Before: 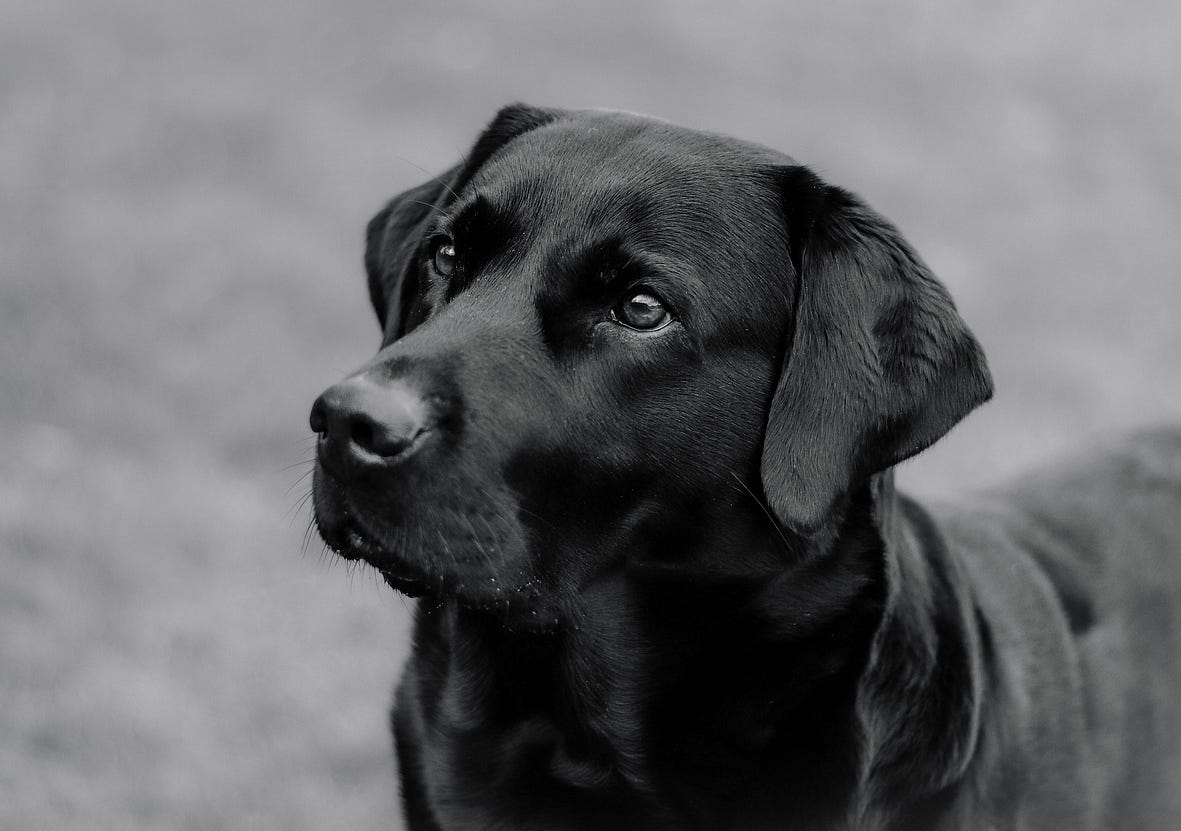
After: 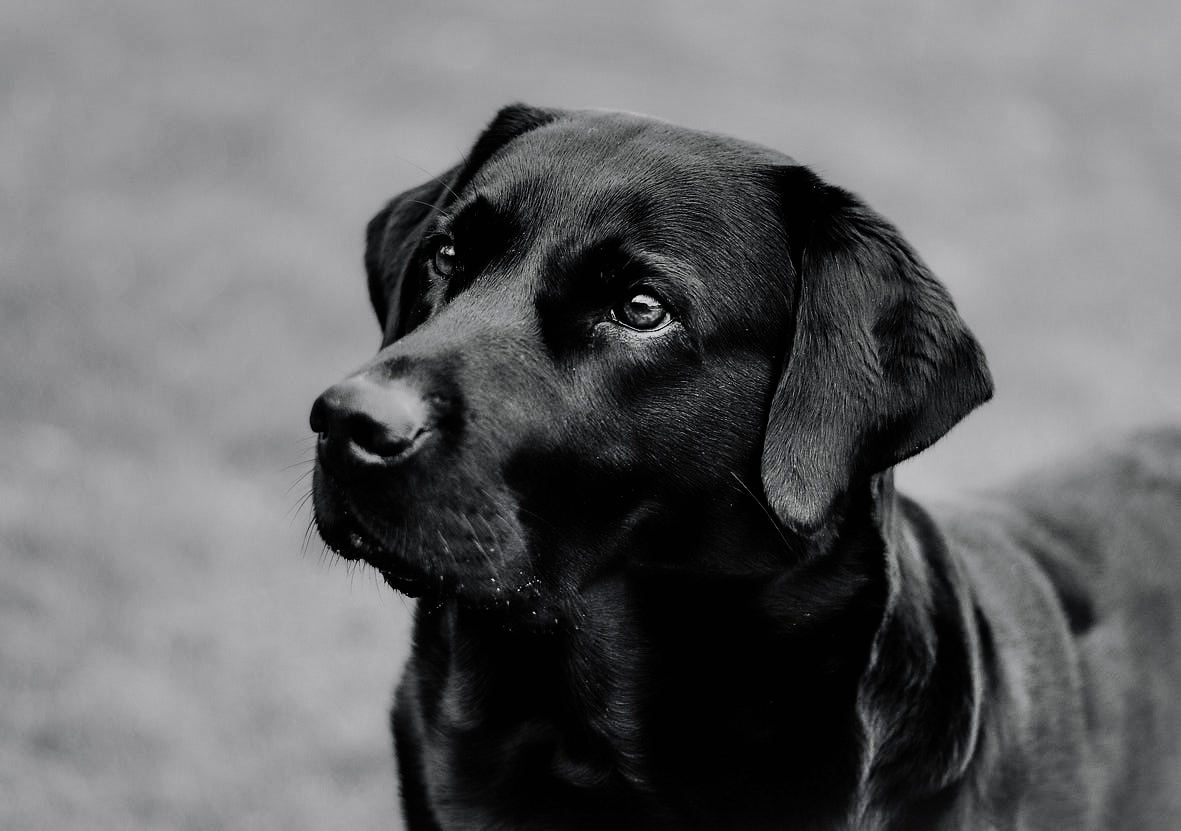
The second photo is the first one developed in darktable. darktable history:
filmic rgb: black relative exposure -7.5 EV, white relative exposure 5 EV, hardness 3.31, contrast 1.3, contrast in shadows safe
shadows and highlights: low approximation 0.01, soften with gaussian
